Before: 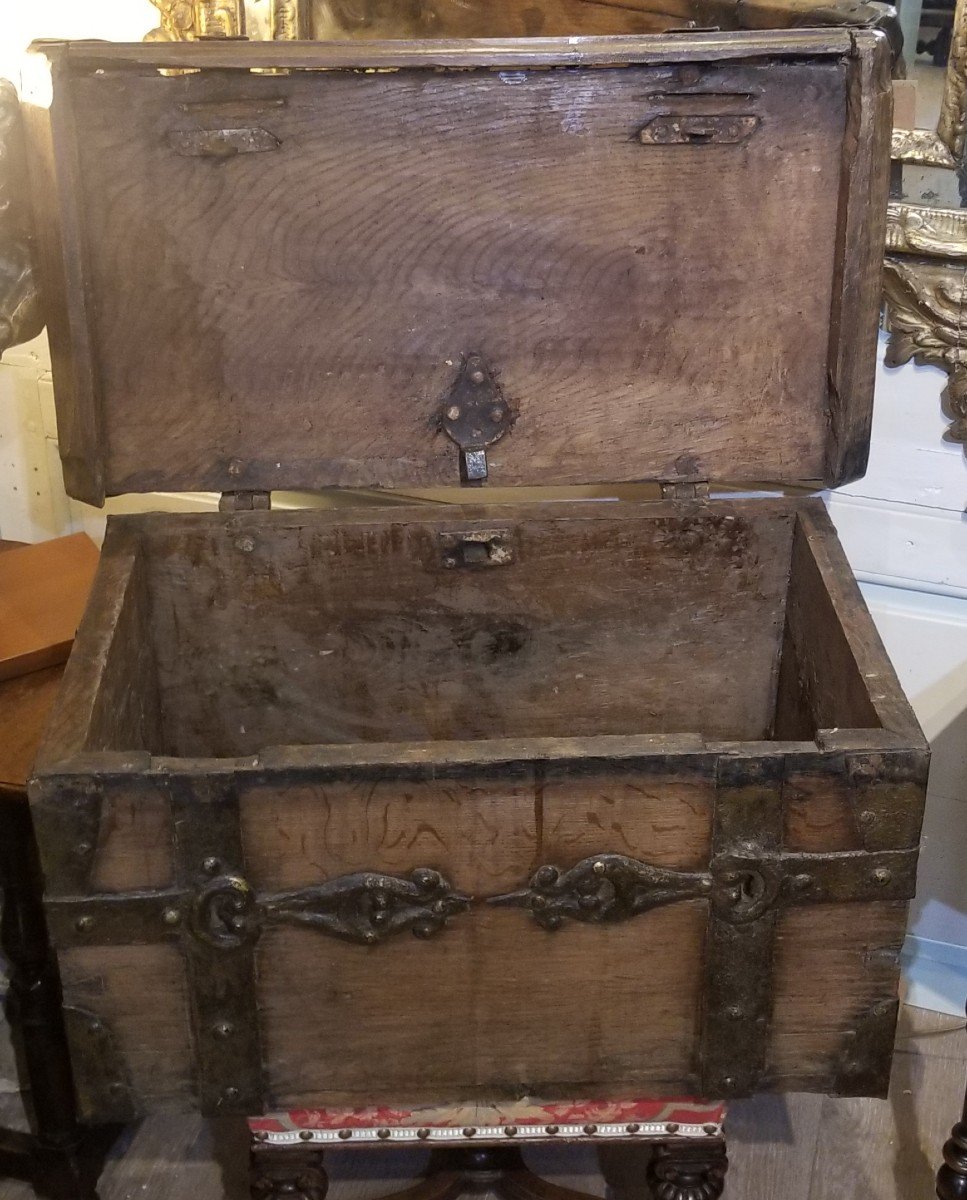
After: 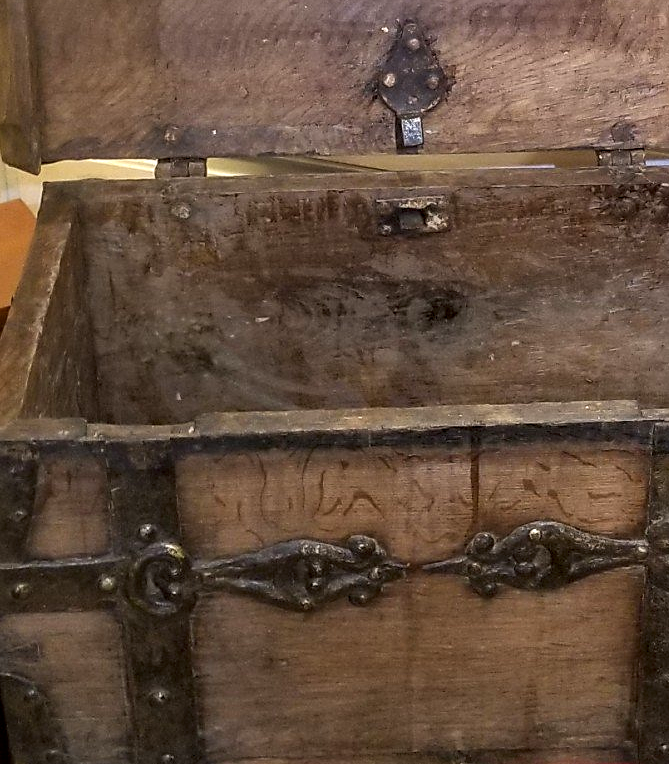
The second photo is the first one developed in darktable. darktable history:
sharpen: radius 1.902, amount 0.405, threshold 1.225
crop: left 6.666%, top 27.821%, right 24.082%, bottom 8.464%
local contrast: highlights 81%, shadows 58%, detail 175%, midtone range 0.597
contrast brightness saturation: contrast -0.172, saturation 0.19
